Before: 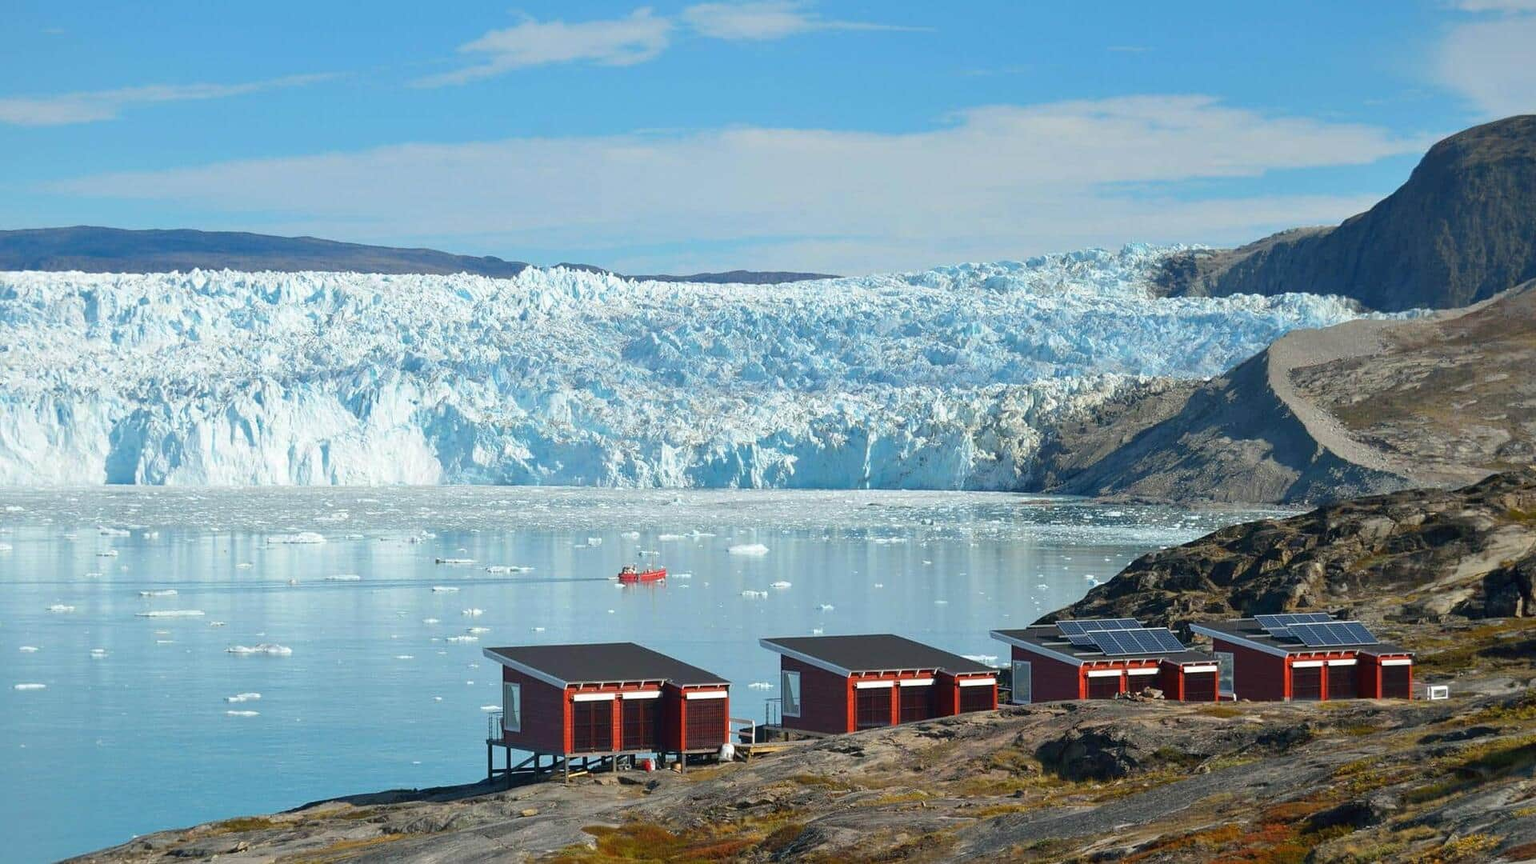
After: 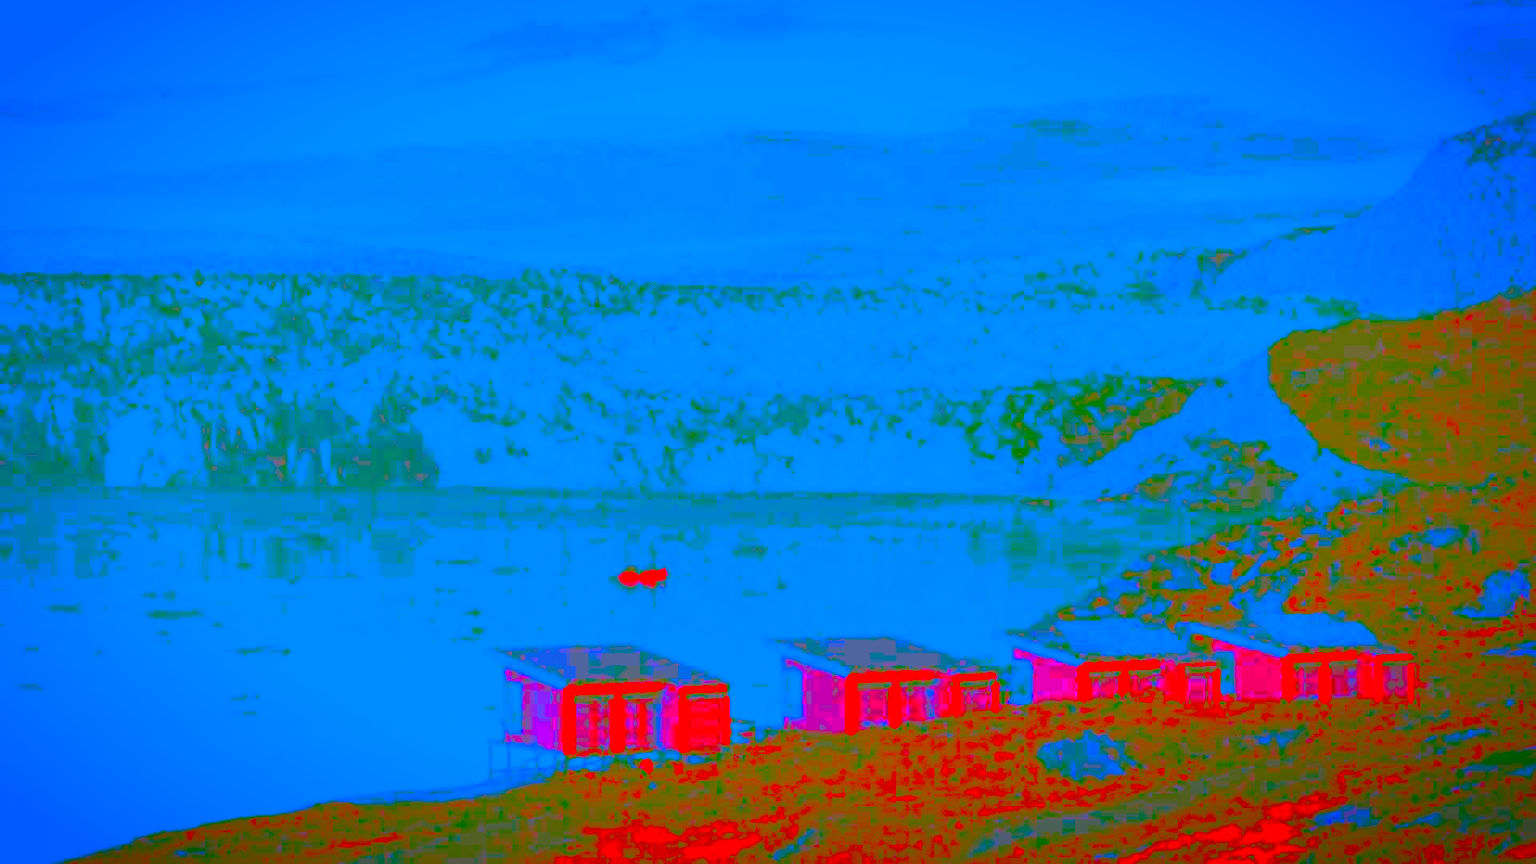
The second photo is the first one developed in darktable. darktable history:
exposure: exposure 7.911 EV, compensate highlight preservation false
contrast brightness saturation: contrast -0.976, brightness -0.172, saturation 0.75
vignetting: brightness -0.609, saturation 0, automatic ratio true
